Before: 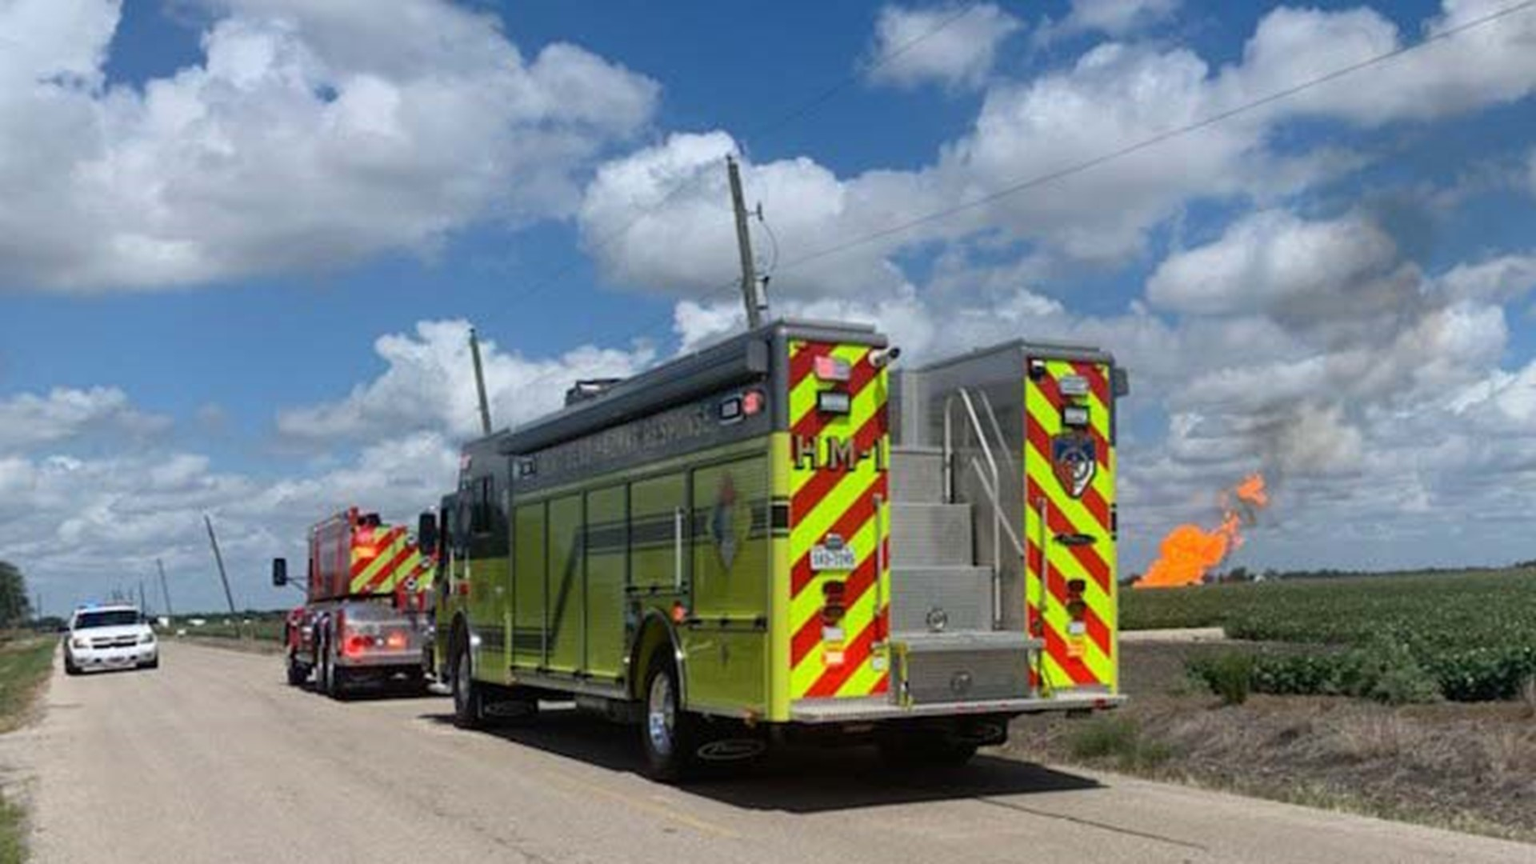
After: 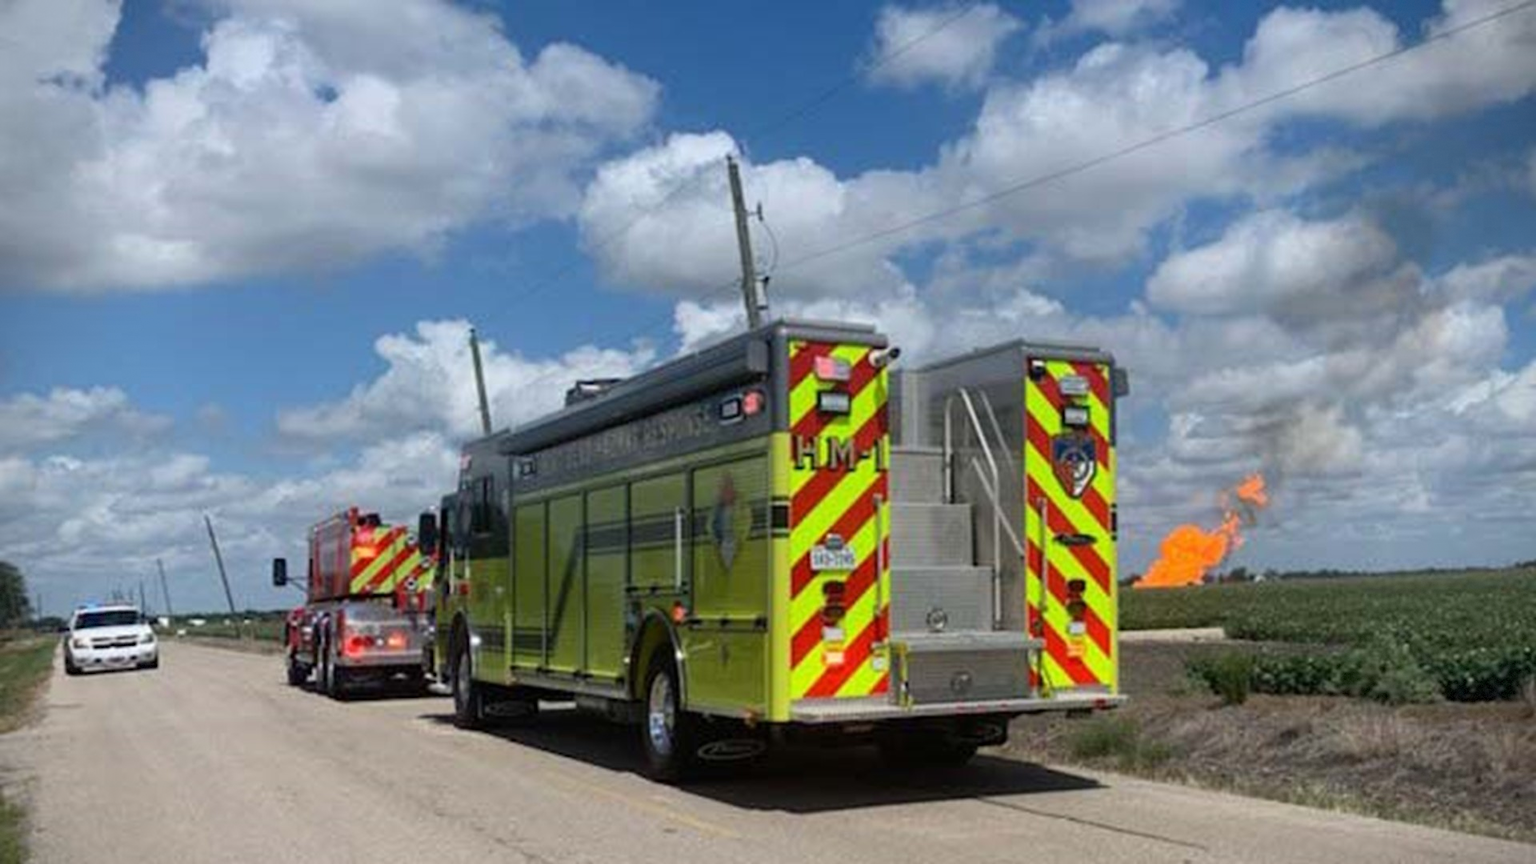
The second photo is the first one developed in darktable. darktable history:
vignetting: brightness -0.569, saturation 0.001, dithering 8-bit output, unbound false
